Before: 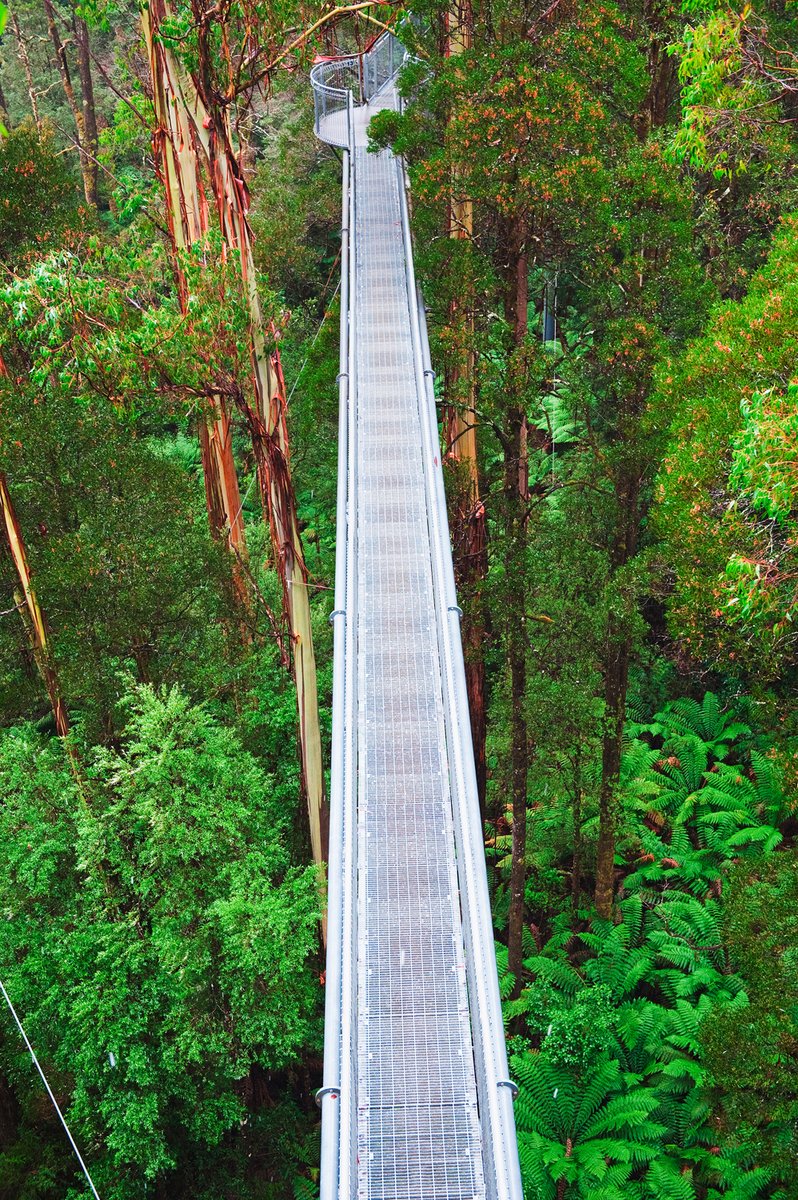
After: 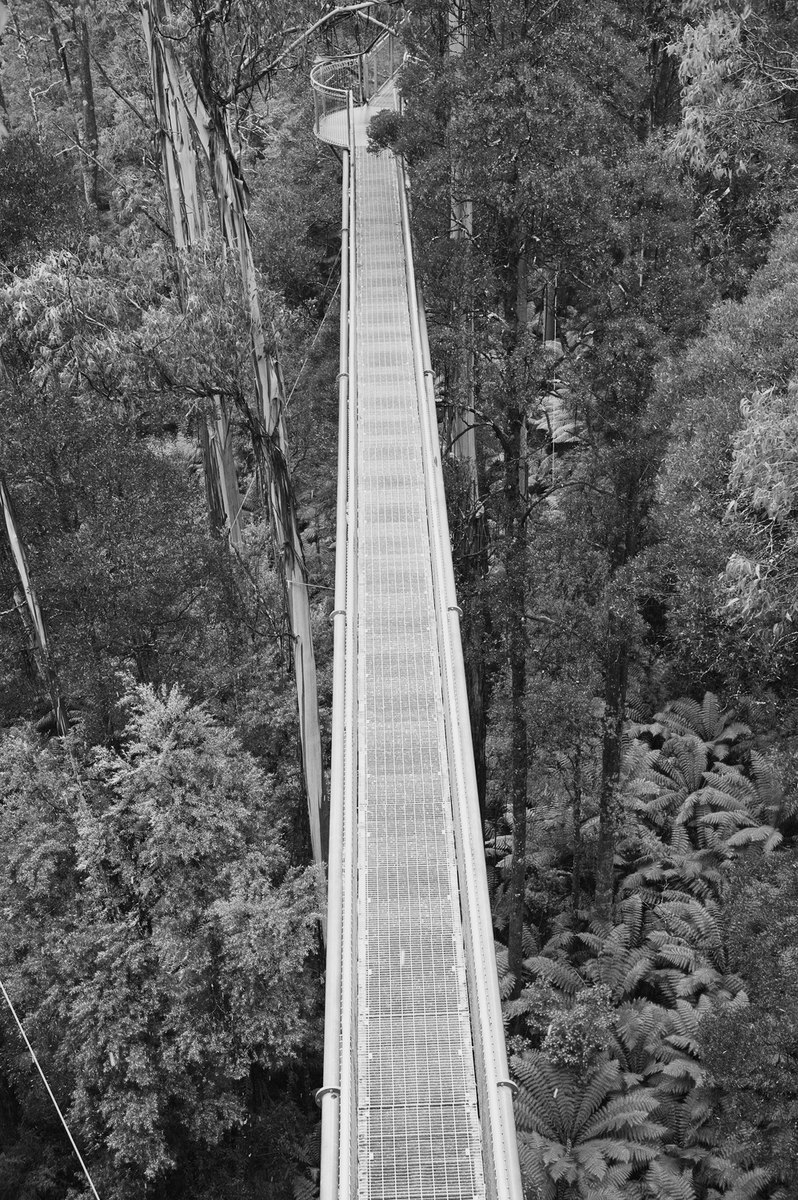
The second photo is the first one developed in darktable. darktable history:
monochrome: a 14.95, b -89.96
exposure: exposure -0.021 EV, compensate highlight preservation false
